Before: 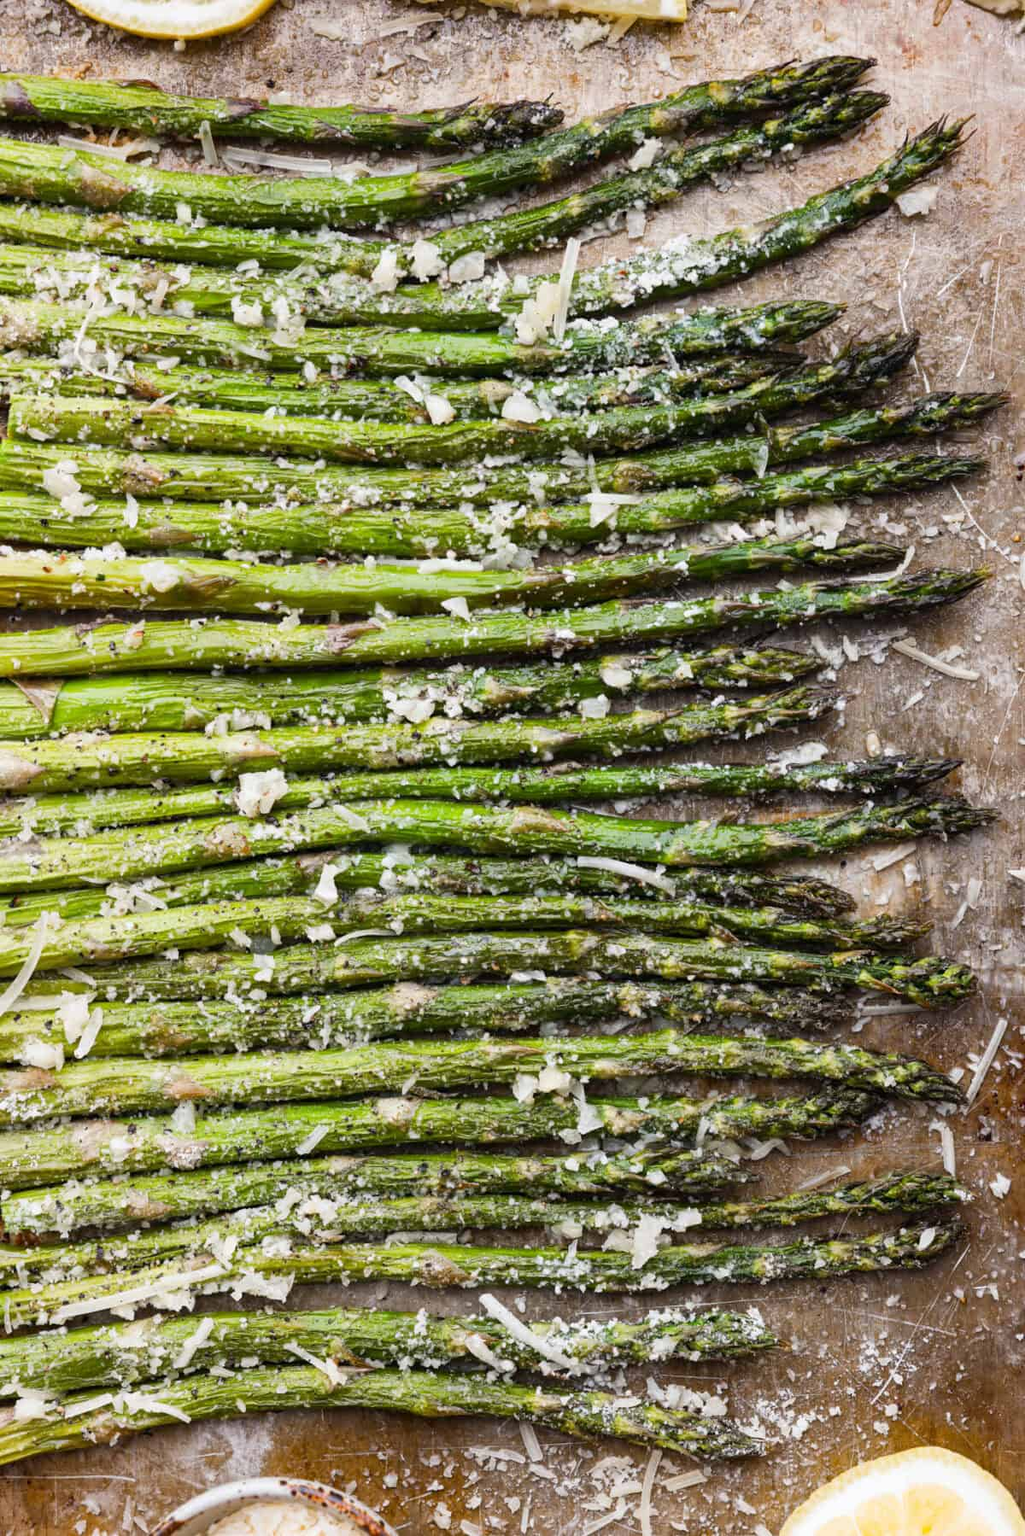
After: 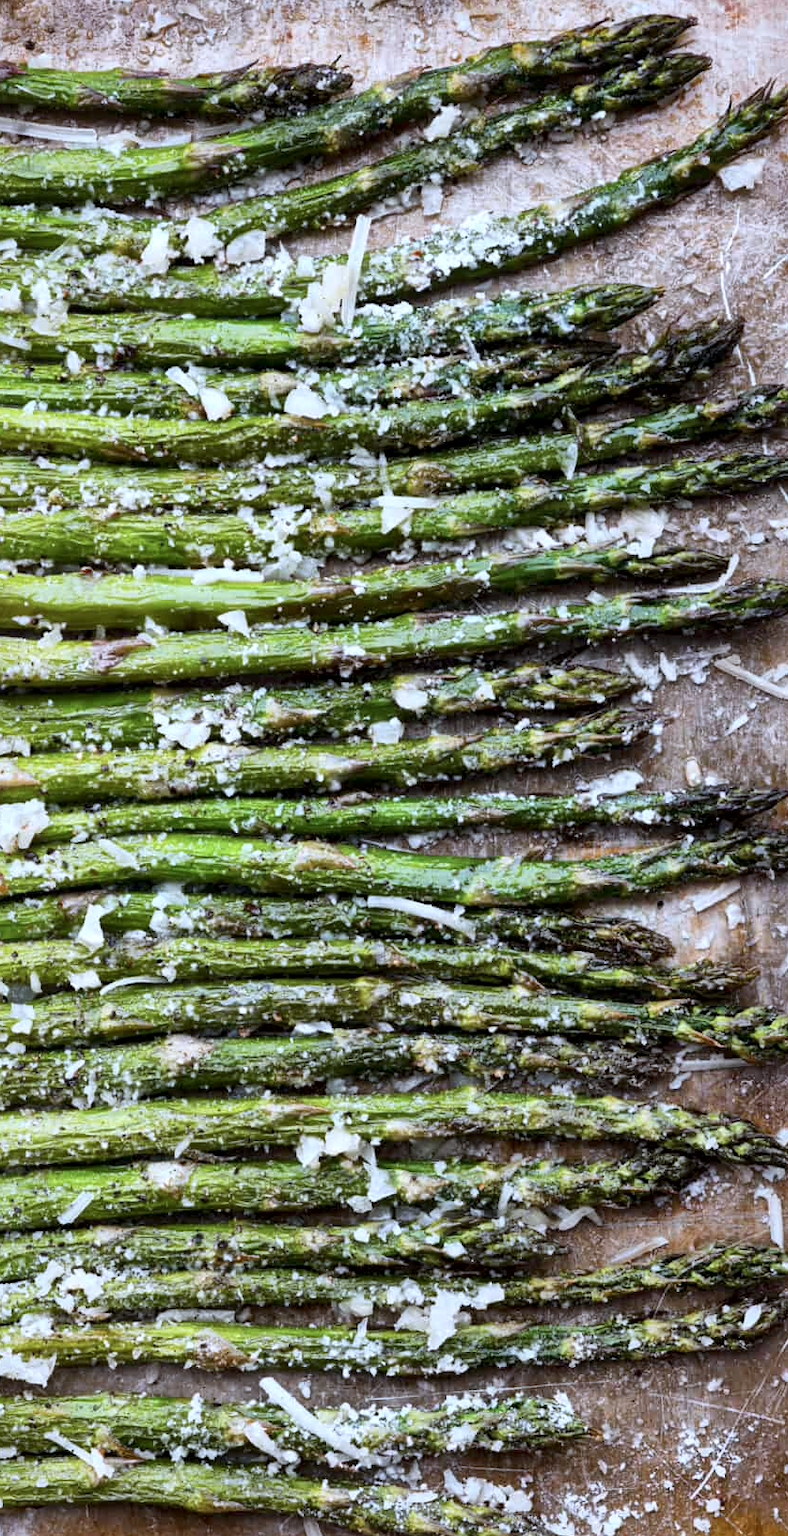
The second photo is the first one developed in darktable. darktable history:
shadows and highlights: shadows 73.99, highlights -24.04, soften with gaussian
crop and rotate: left 23.817%, top 2.816%, right 6.243%, bottom 6.344%
tone equalizer: smoothing diameter 24.95%, edges refinement/feathering 9.67, preserve details guided filter
color correction: highlights a* -2.42, highlights b* -18.18
local contrast: mode bilateral grid, contrast 20, coarseness 51, detail 162%, midtone range 0.2
